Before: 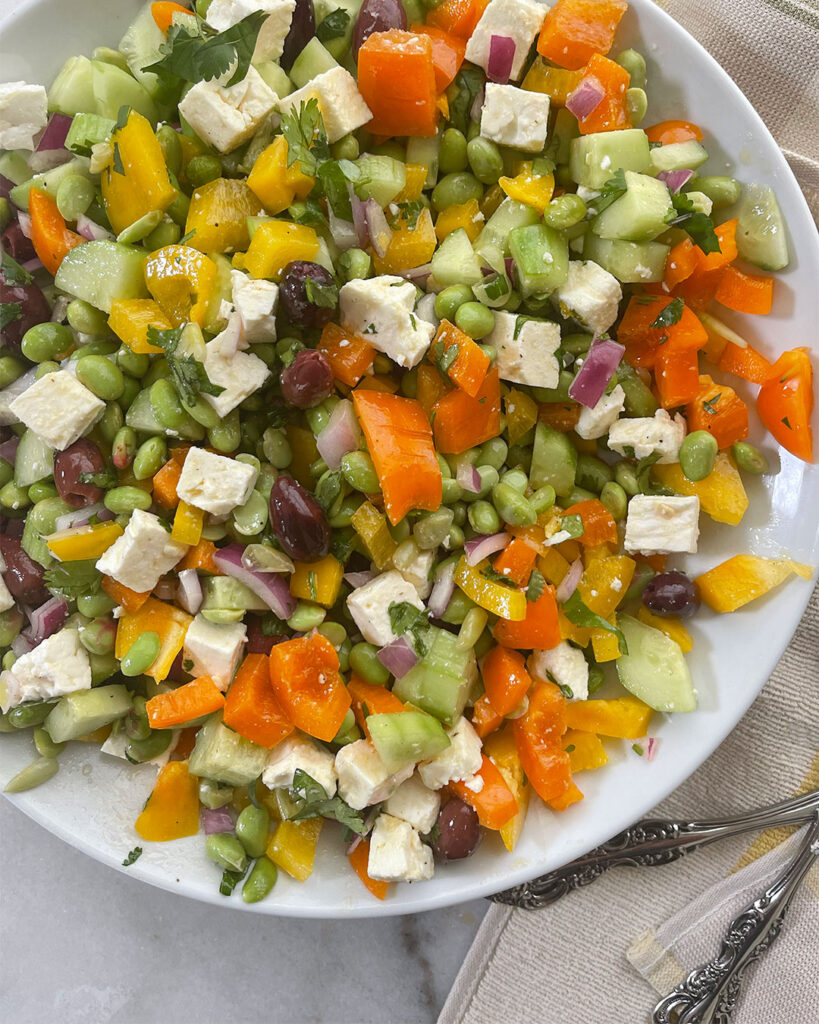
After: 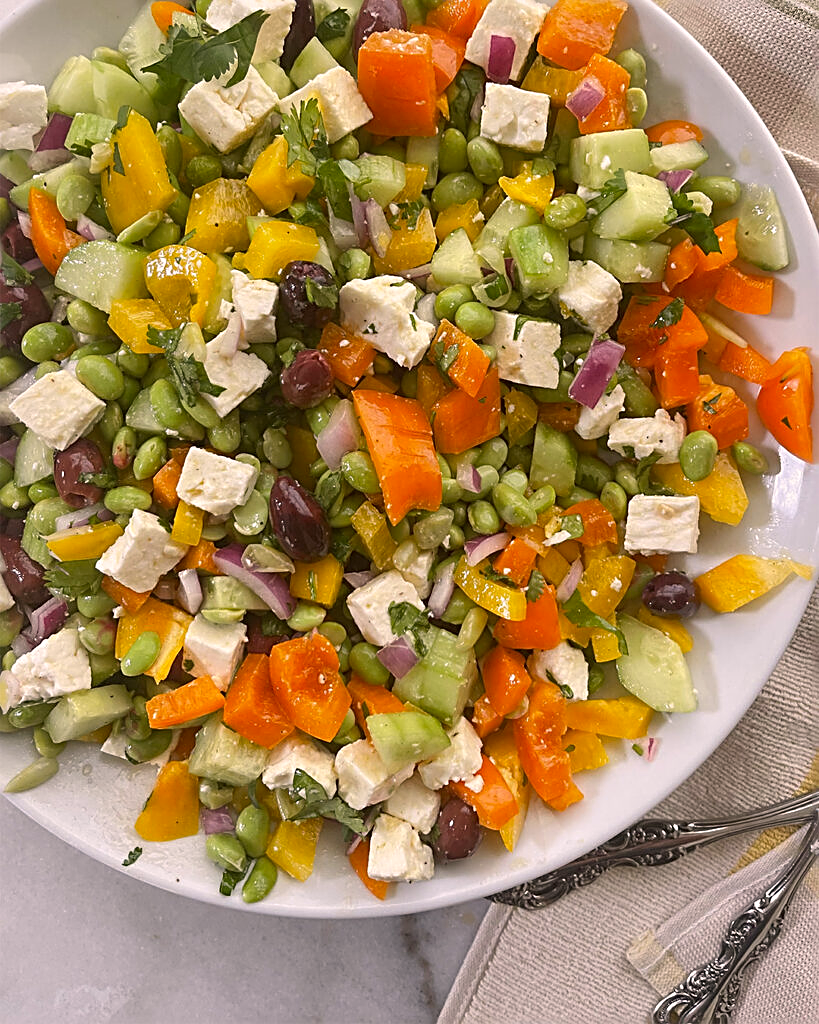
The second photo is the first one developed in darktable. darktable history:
color correction: highlights a* 7.54, highlights b* 4.32
sharpen: radius 2.538, amount 0.642
contrast brightness saturation: contrast -0.018, brightness -0.012, saturation 0.035
